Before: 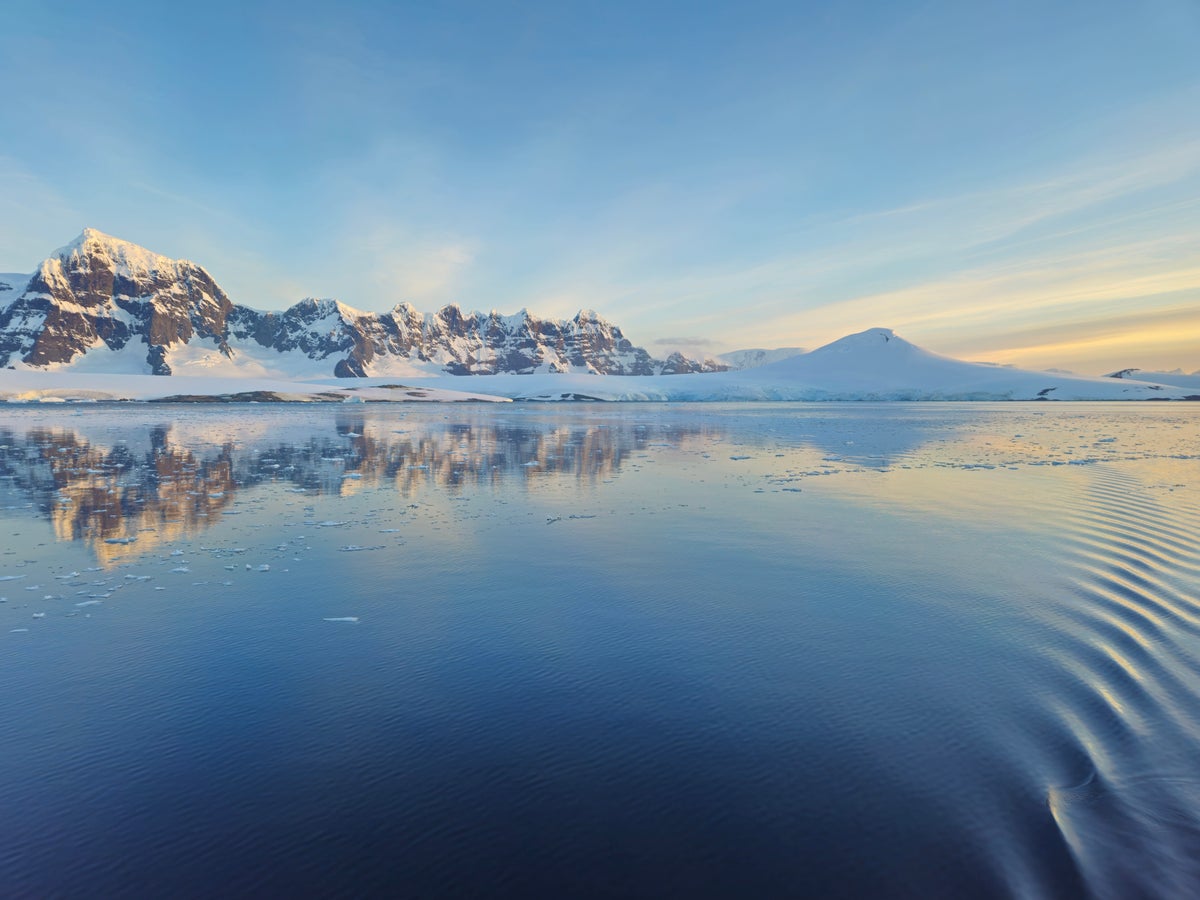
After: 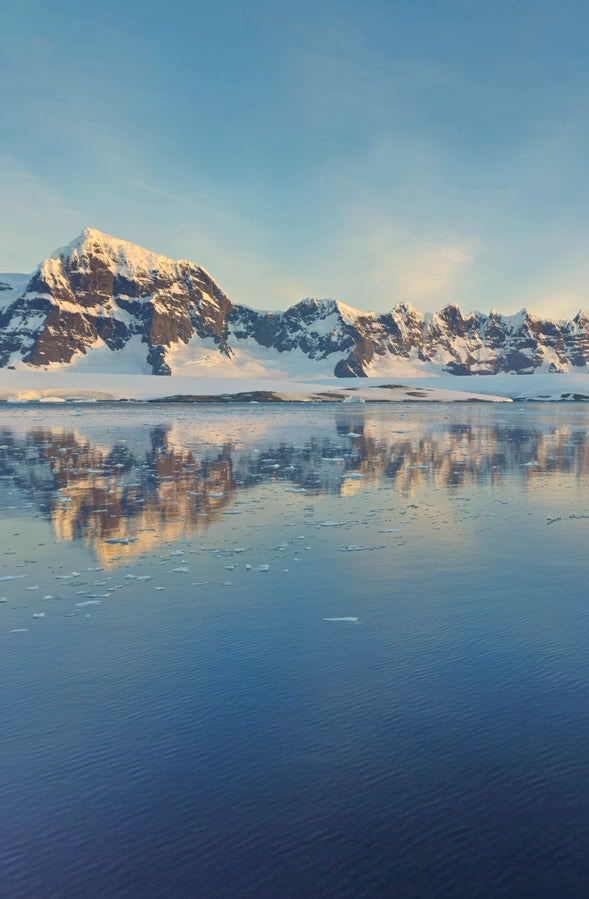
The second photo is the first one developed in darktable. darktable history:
shadows and highlights: low approximation 0.01, soften with gaussian
crop and rotate: left 0%, top 0%, right 50.845%
white balance: red 1.045, blue 0.932
